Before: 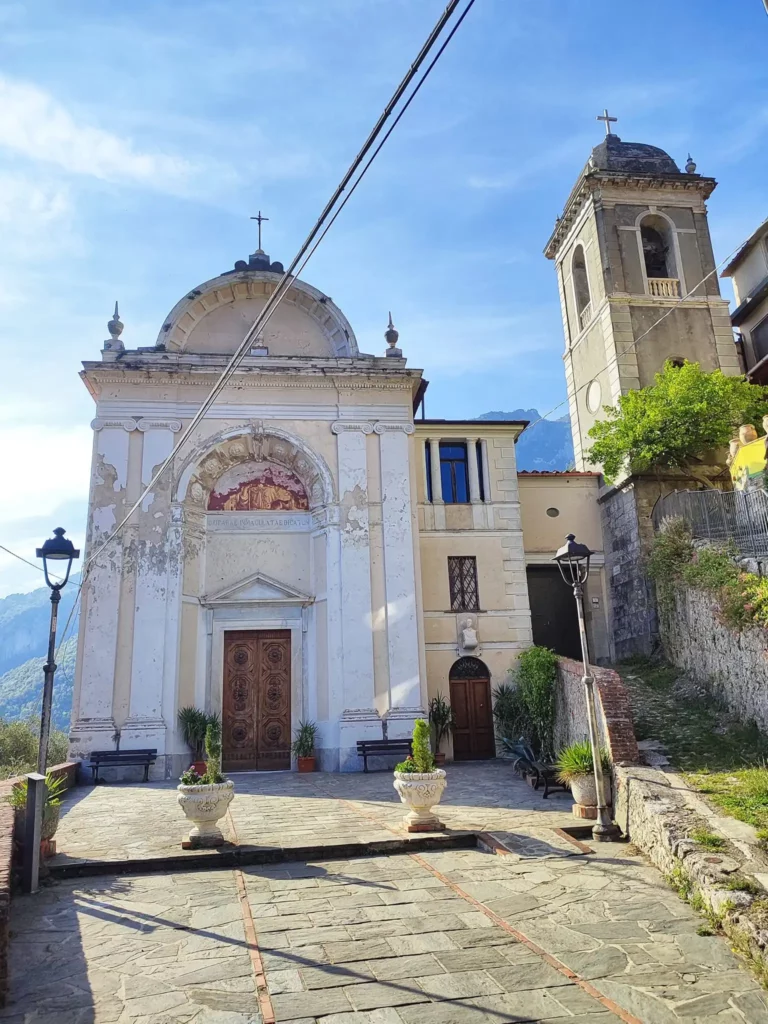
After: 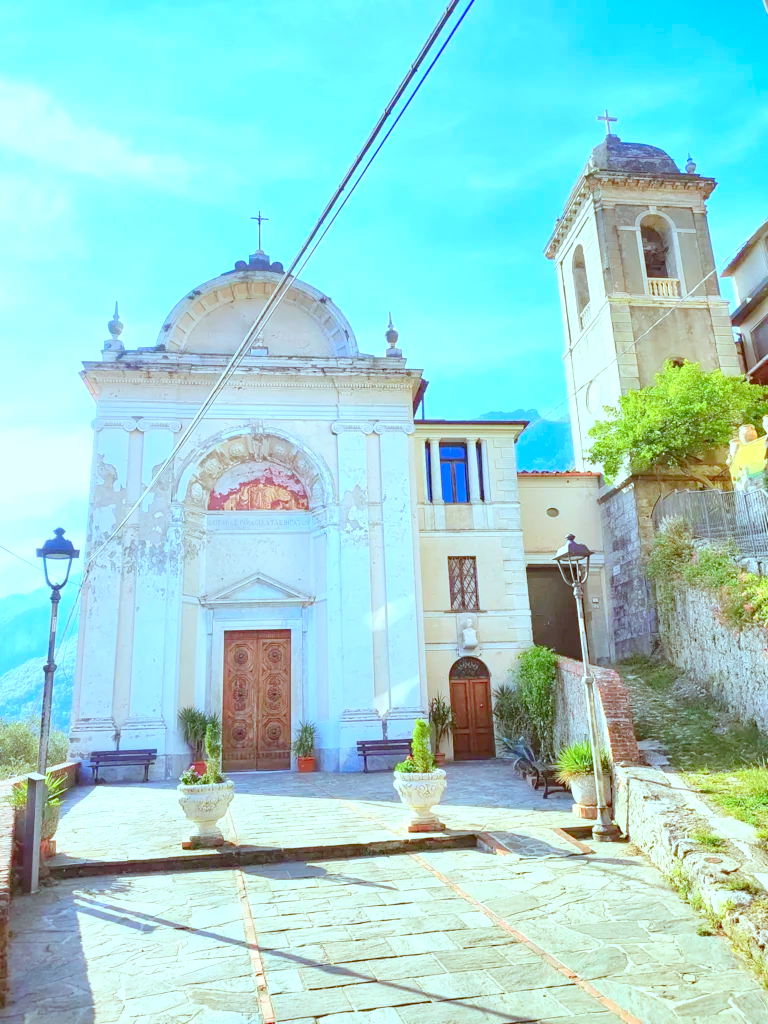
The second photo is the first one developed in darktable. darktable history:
color correction: highlights a* -14.62, highlights b* -16.22, shadows a* 10.12, shadows b* 29.4
levels: levels [0.008, 0.318, 0.836]
